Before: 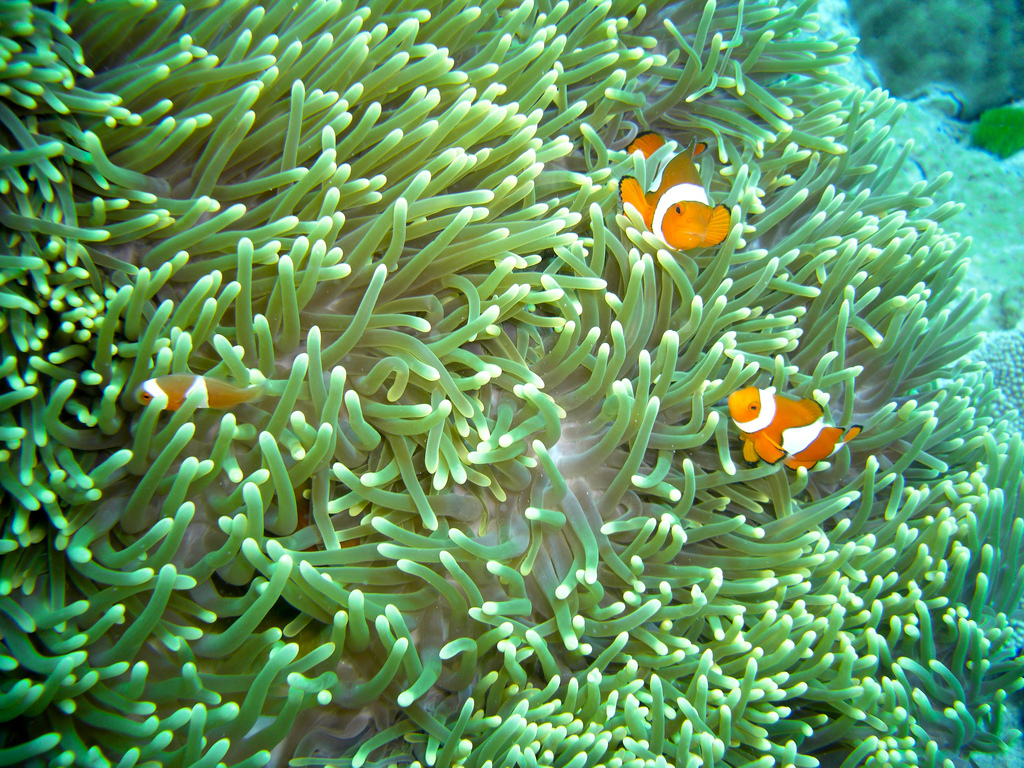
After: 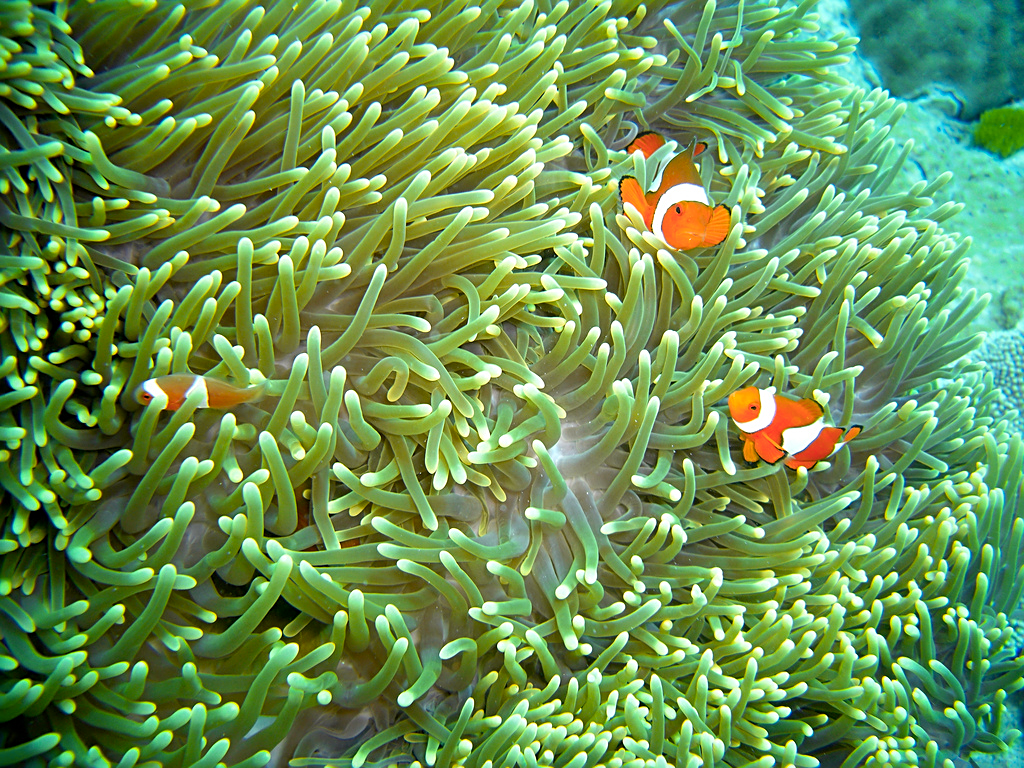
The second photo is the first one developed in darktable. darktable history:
sharpen: on, module defaults
color zones: curves: ch1 [(0.235, 0.558) (0.75, 0.5)]; ch2 [(0.25, 0.462) (0.749, 0.457)], mix 25.94%
